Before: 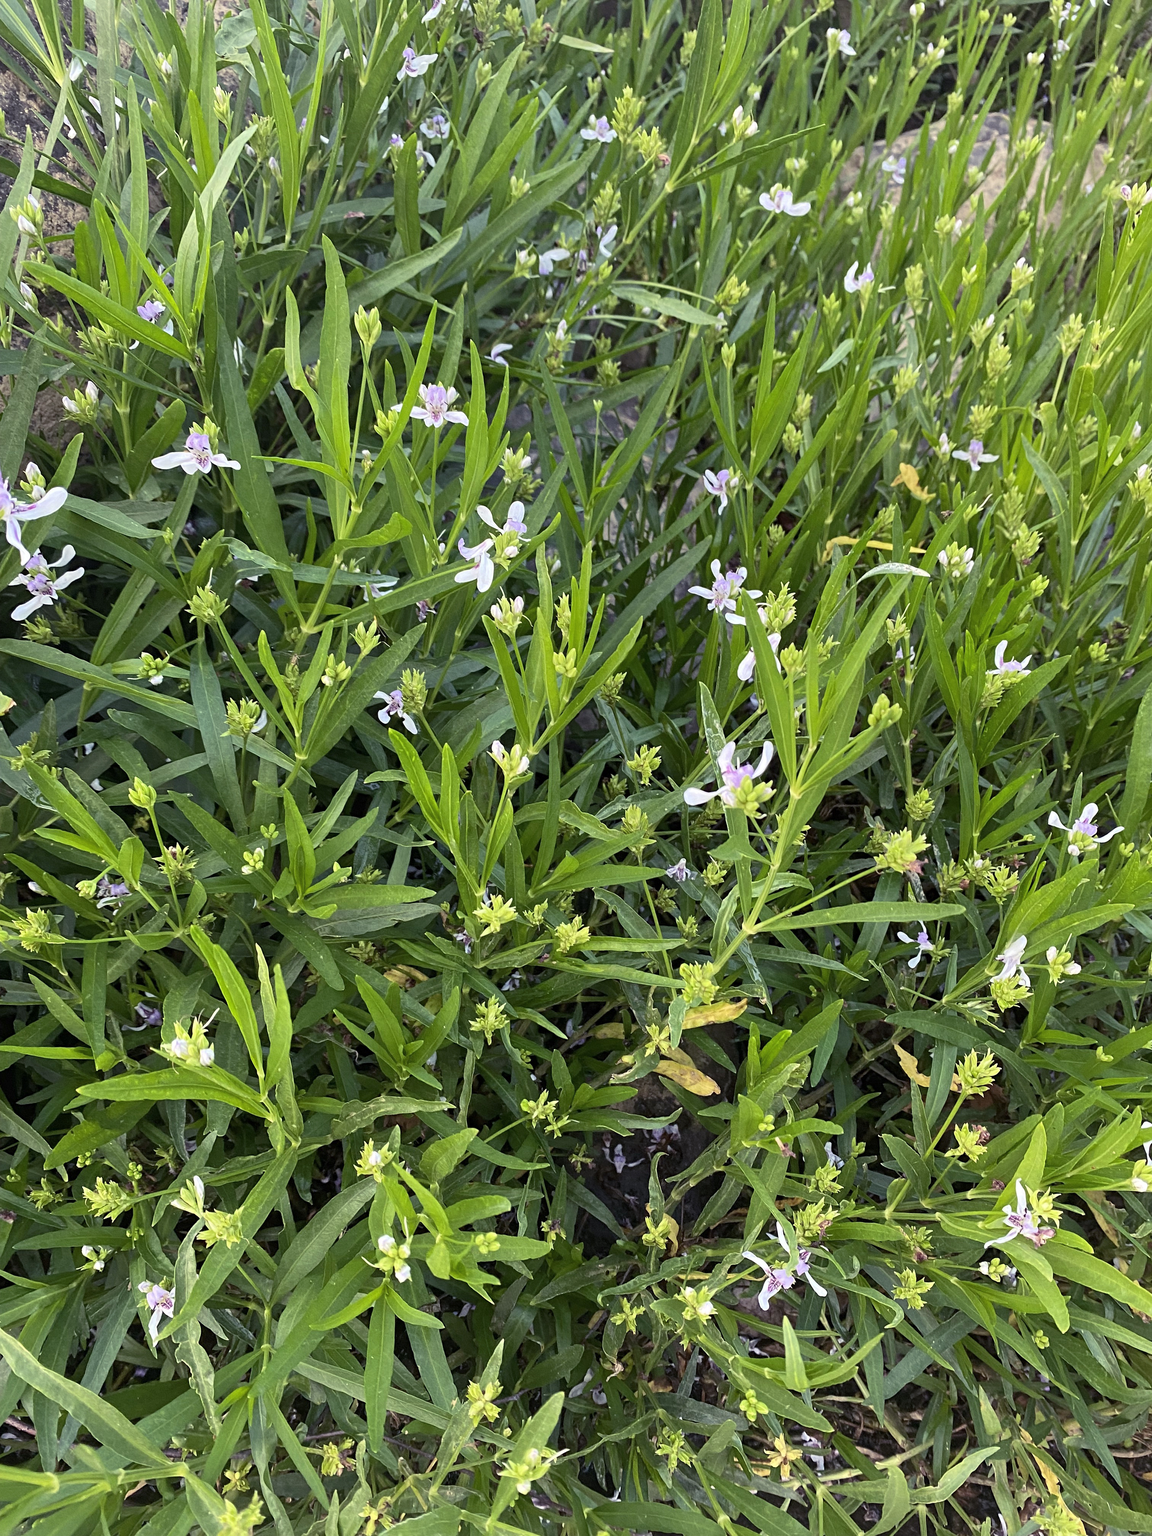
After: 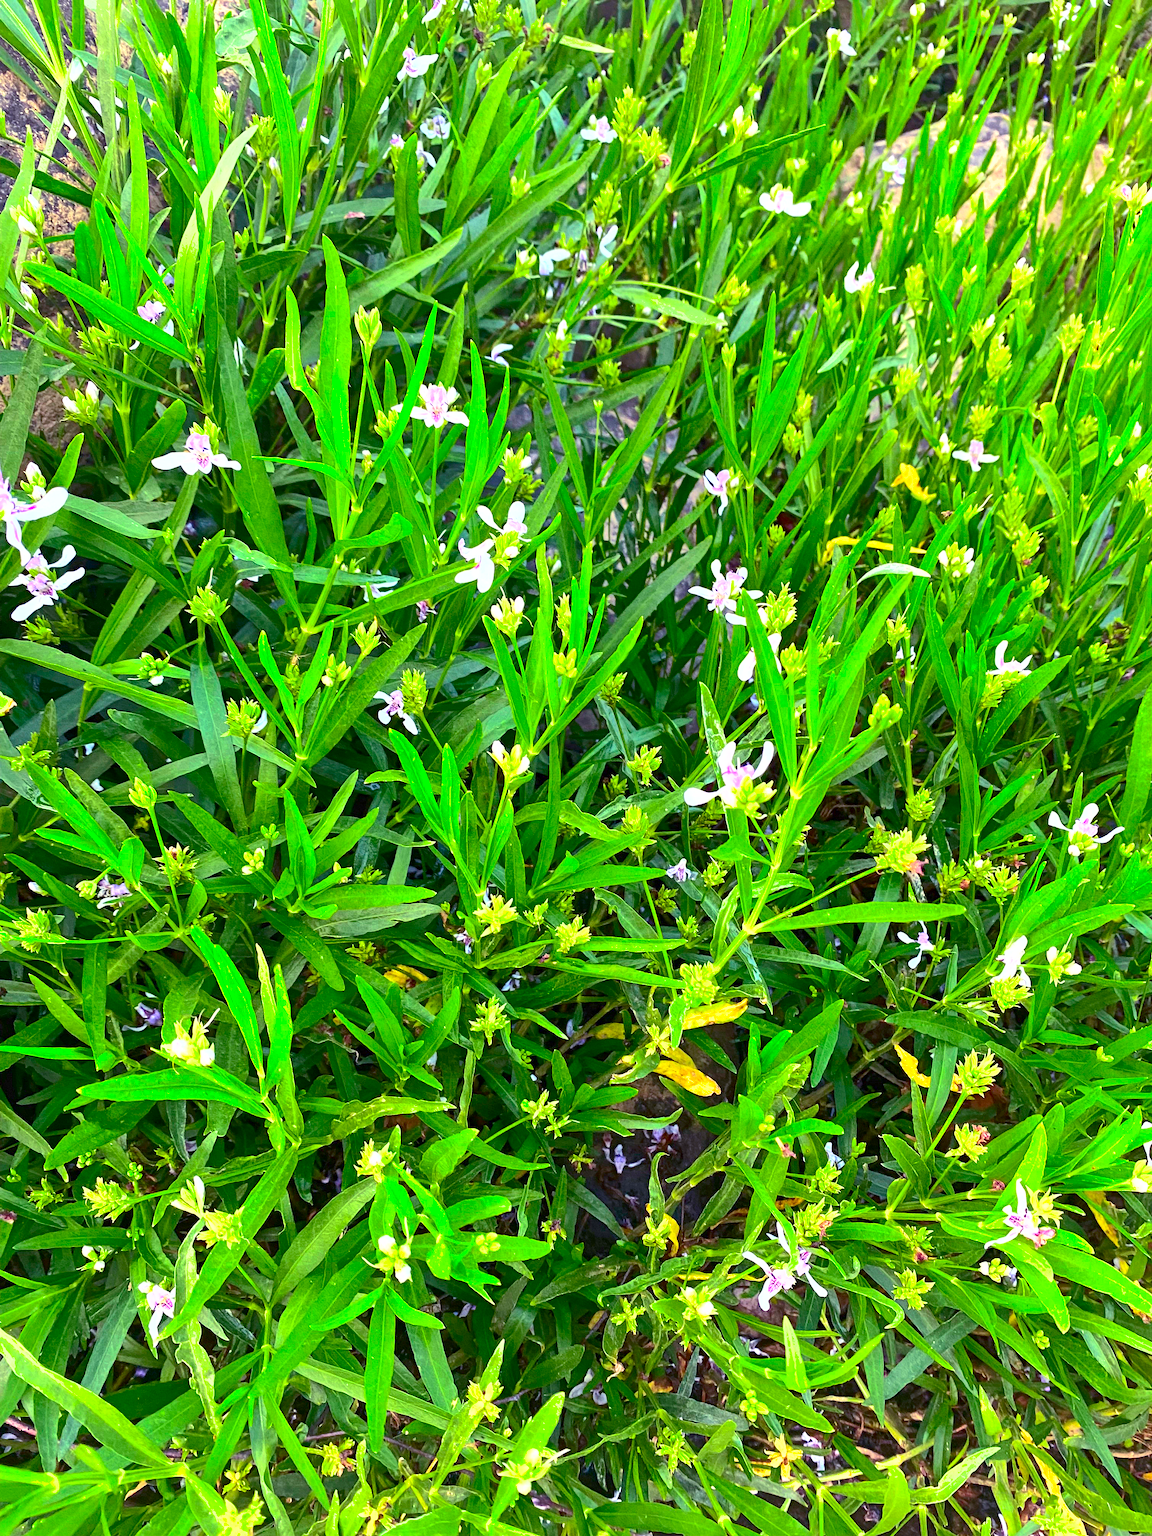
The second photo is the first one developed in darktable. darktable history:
exposure: exposure 0.74 EV, compensate highlight preservation false
shadows and highlights: on, module defaults
contrast brightness saturation: contrast 0.26, brightness 0.02, saturation 0.87
